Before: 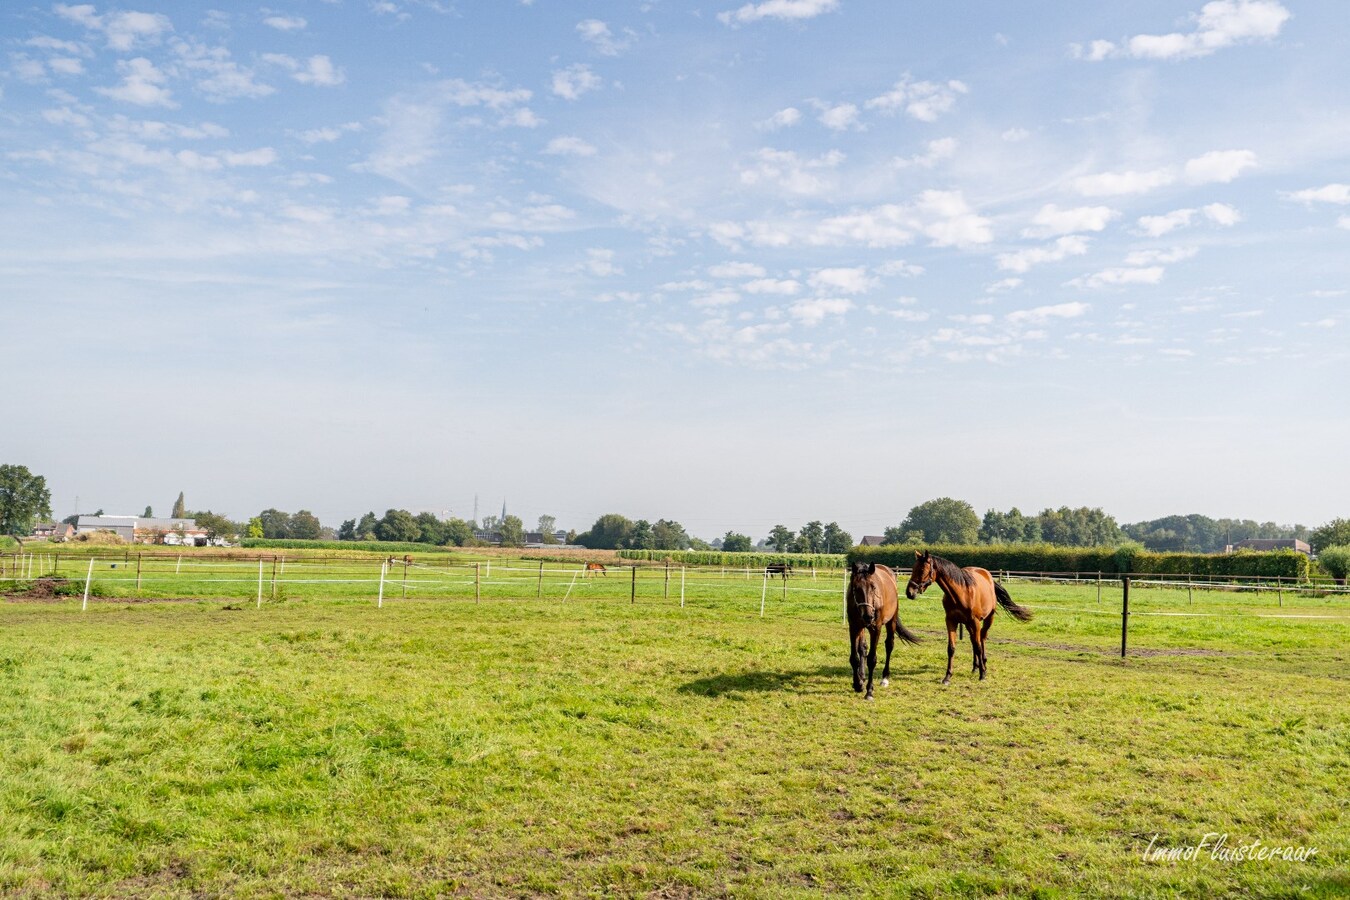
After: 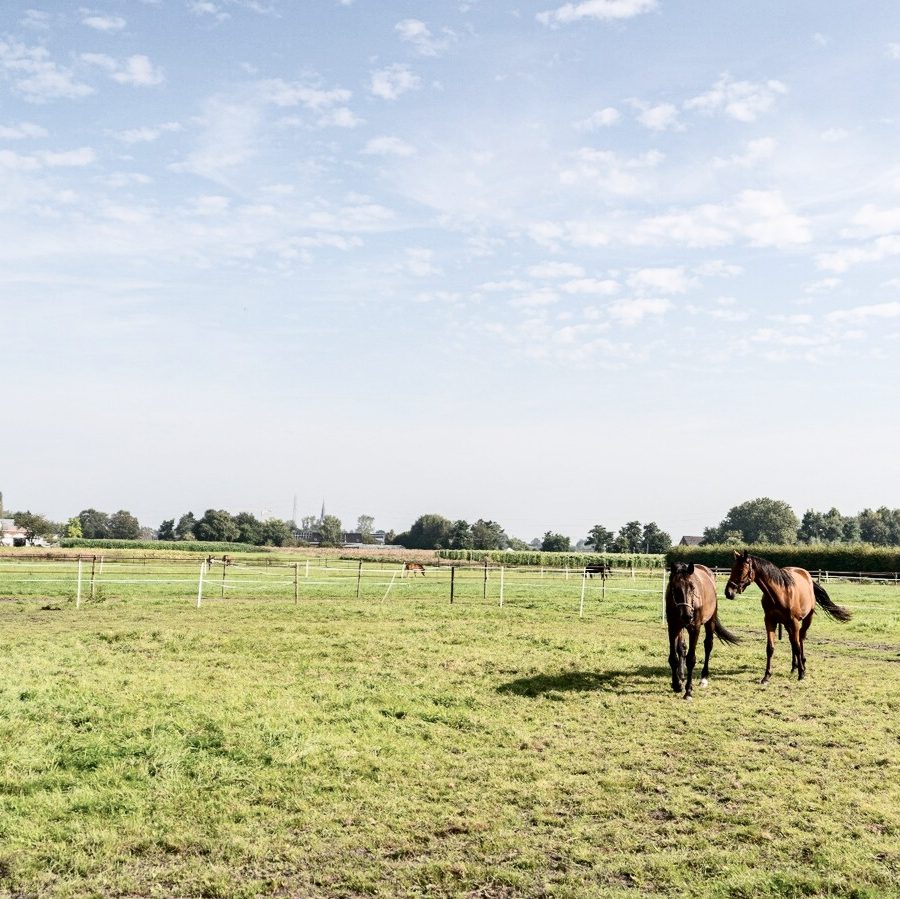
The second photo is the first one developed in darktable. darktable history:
contrast brightness saturation: contrast 0.254, saturation -0.308
crop and rotate: left 13.442%, right 19.877%
